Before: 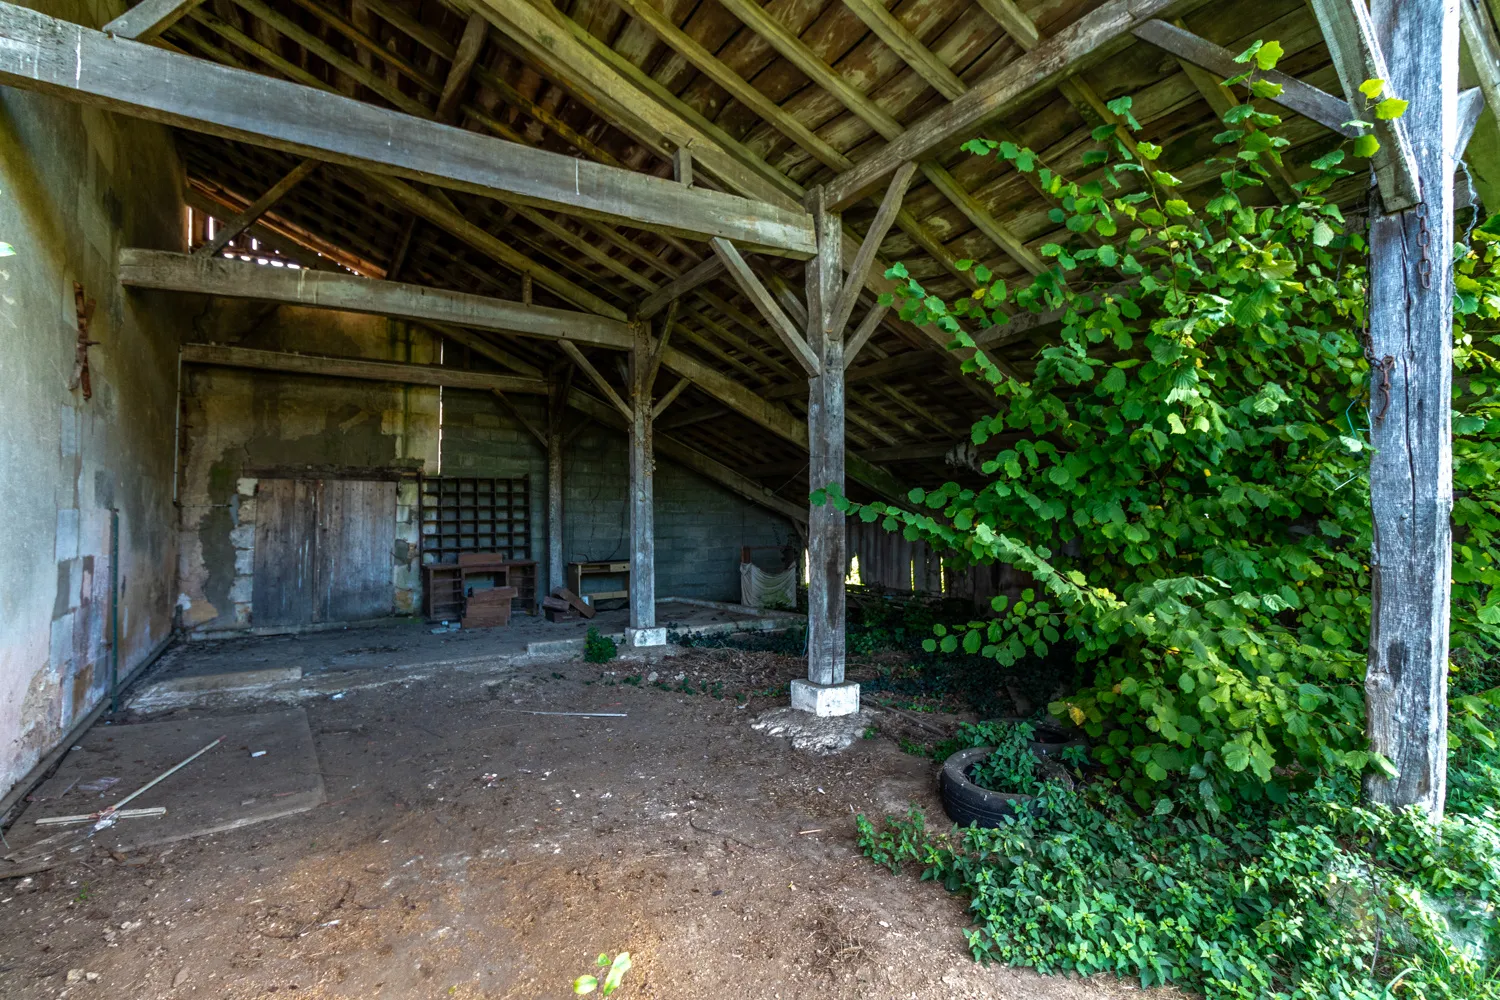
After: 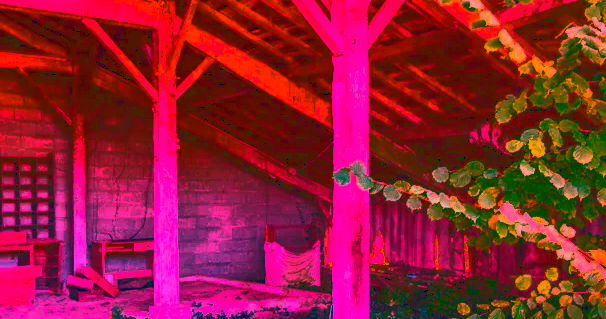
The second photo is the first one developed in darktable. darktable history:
tone curve: curves: ch0 [(0, 0.148) (0.191, 0.225) (0.39, 0.373) (0.669, 0.716) (0.847, 0.818) (1, 0.839)]
color balance rgb: perceptual saturation grading › global saturation 20%, global vibrance 20%
crop: left 31.751%, top 32.172%, right 27.8%, bottom 35.83%
white balance: red 4.26, blue 1.802
